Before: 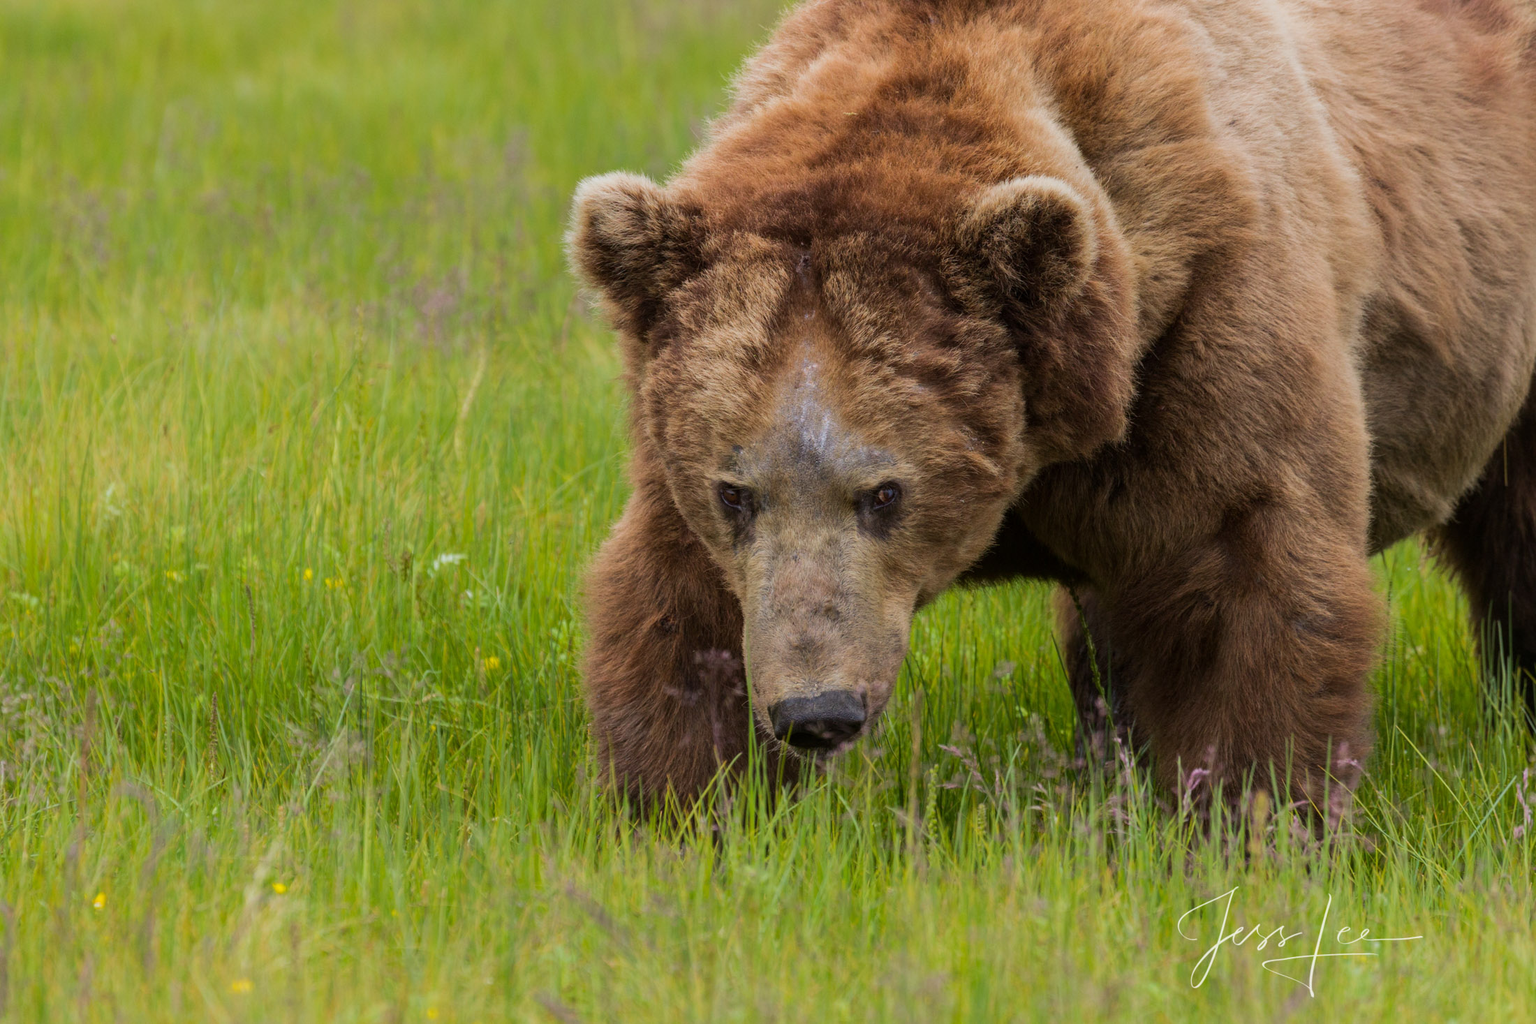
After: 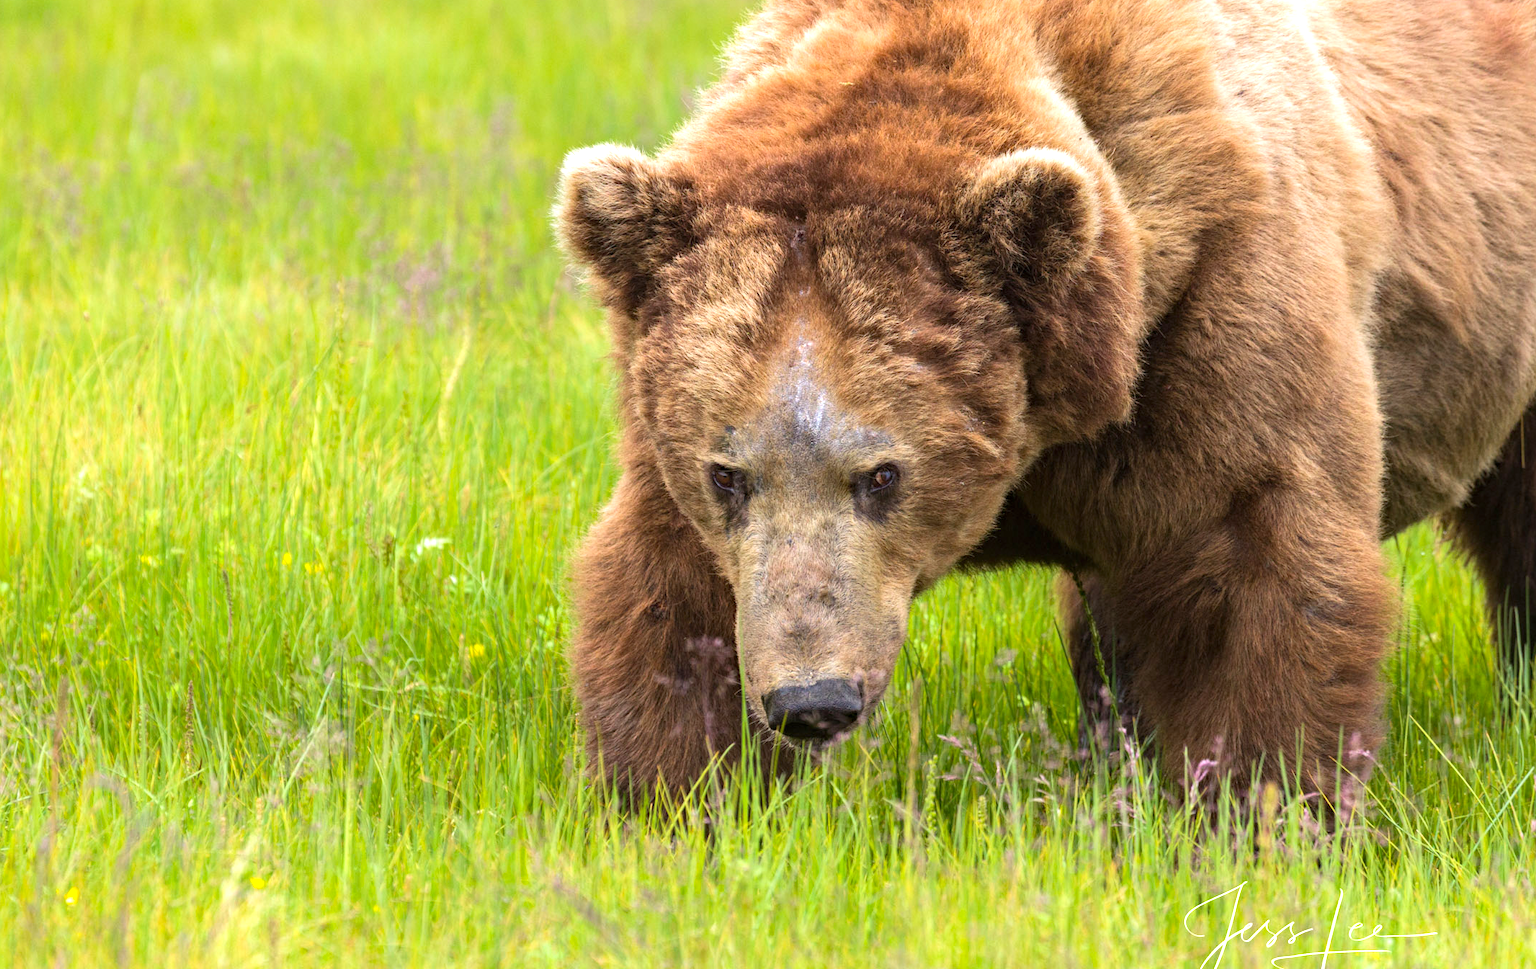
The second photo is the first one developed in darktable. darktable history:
crop: left 1.964%, top 3.251%, right 1.122%, bottom 4.933%
haze removal: compatibility mode true, adaptive false
exposure: black level correction 0, exposure 1.1 EV, compensate exposure bias true, compensate highlight preservation false
